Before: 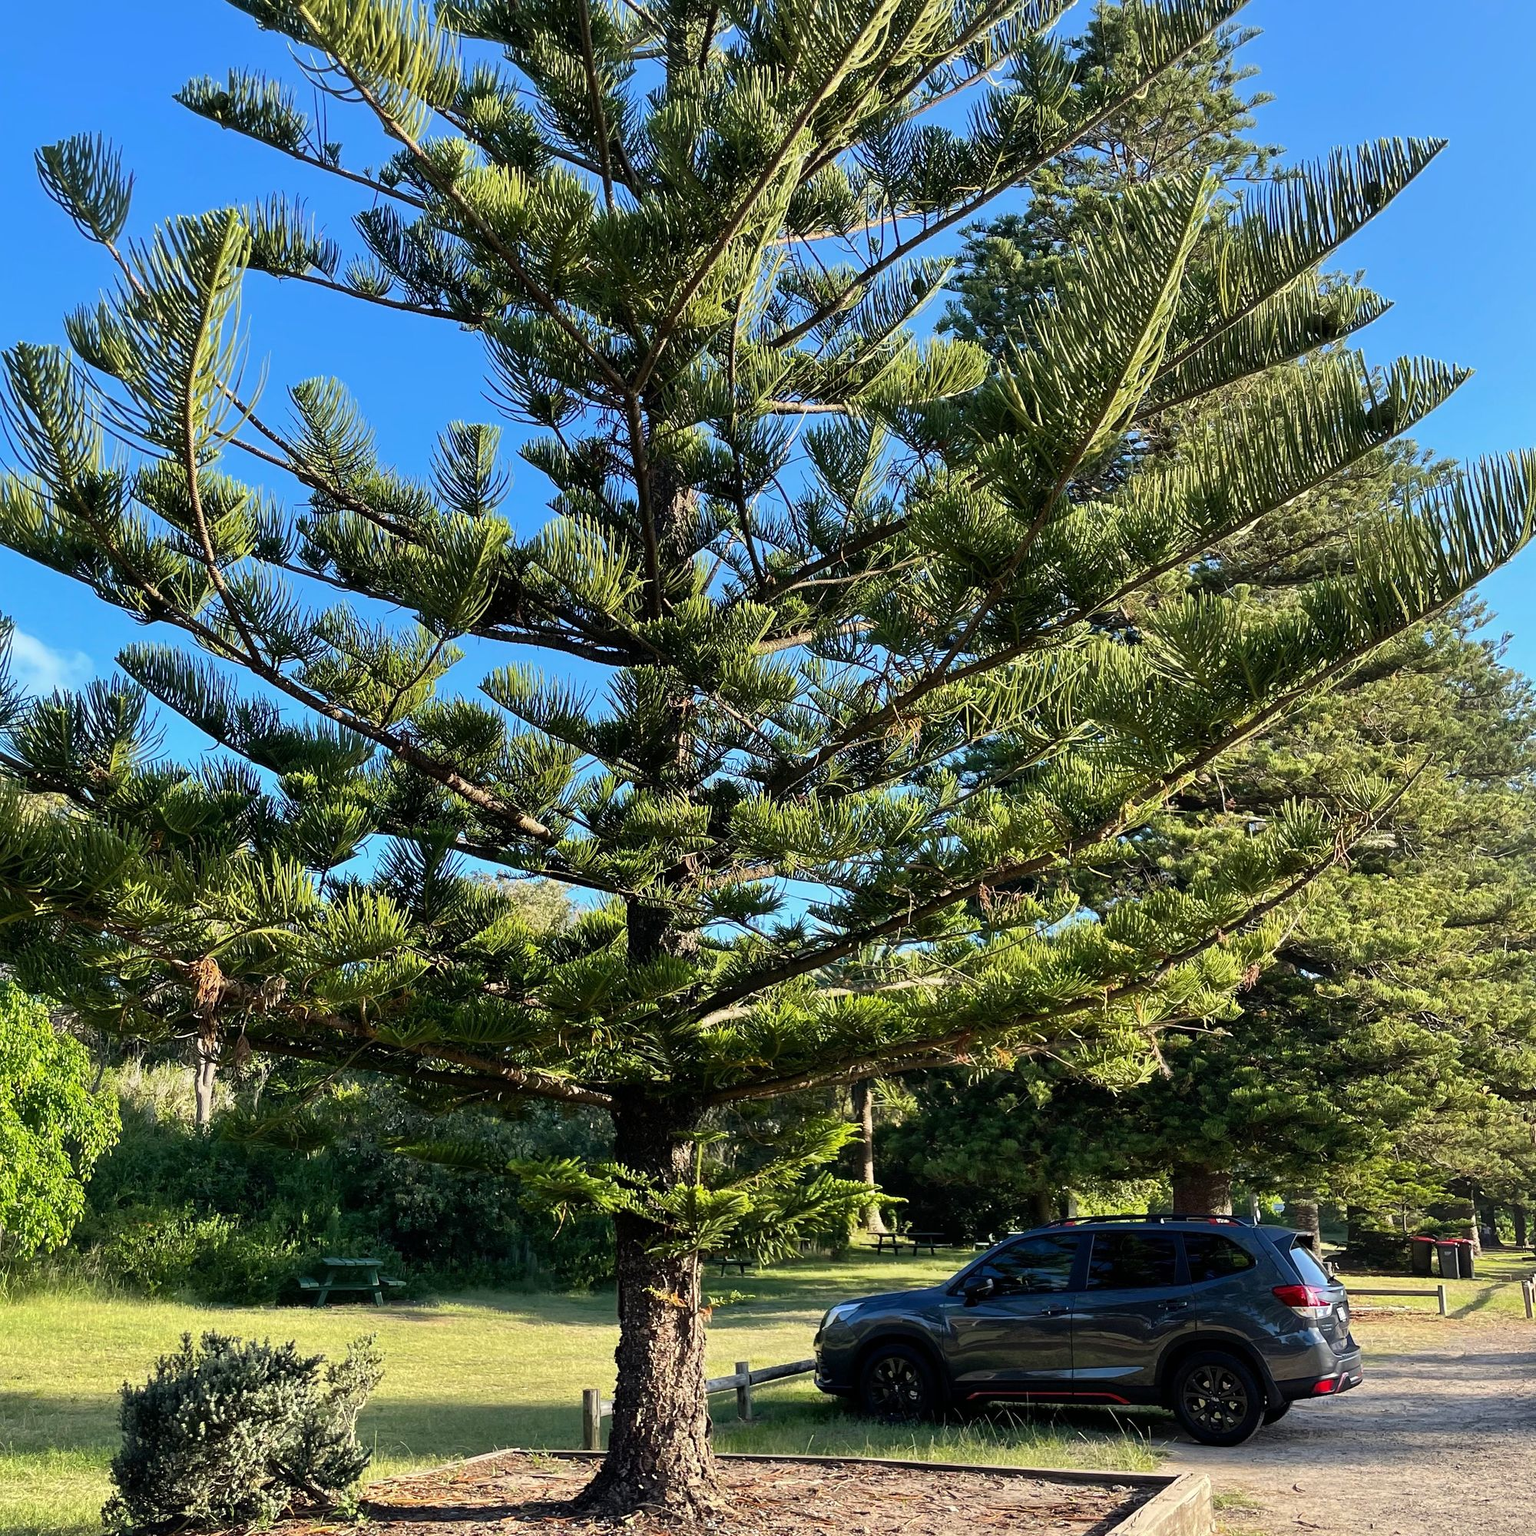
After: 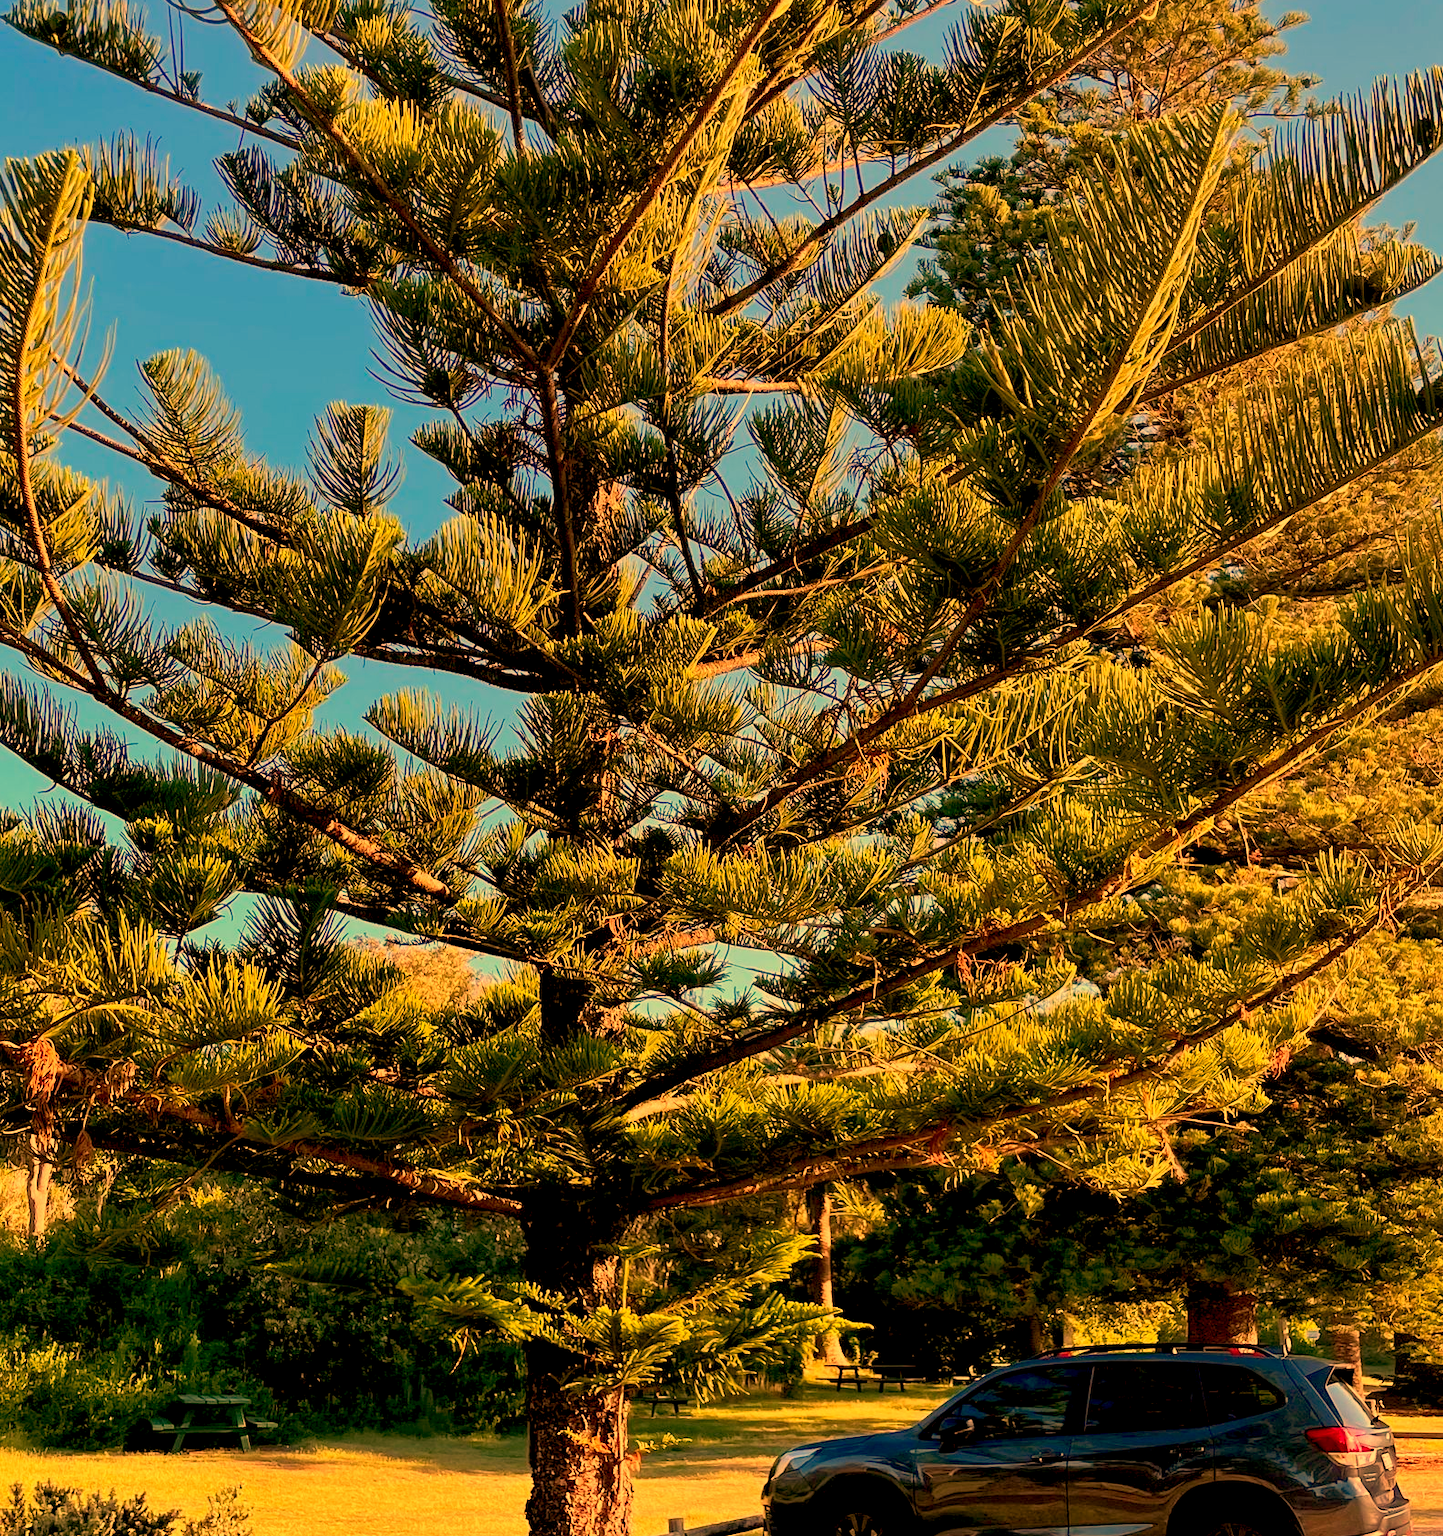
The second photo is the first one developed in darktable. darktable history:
crop: left 11.225%, top 5.381%, right 9.565%, bottom 10.314%
color balance: lift [0.991, 1, 1, 1], gamma [0.996, 1, 1, 1], input saturation 98.52%, contrast 20.34%, output saturation 103.72%
color balance rgb: contrast -30%
white balance: red 1.467, blue 0.684
